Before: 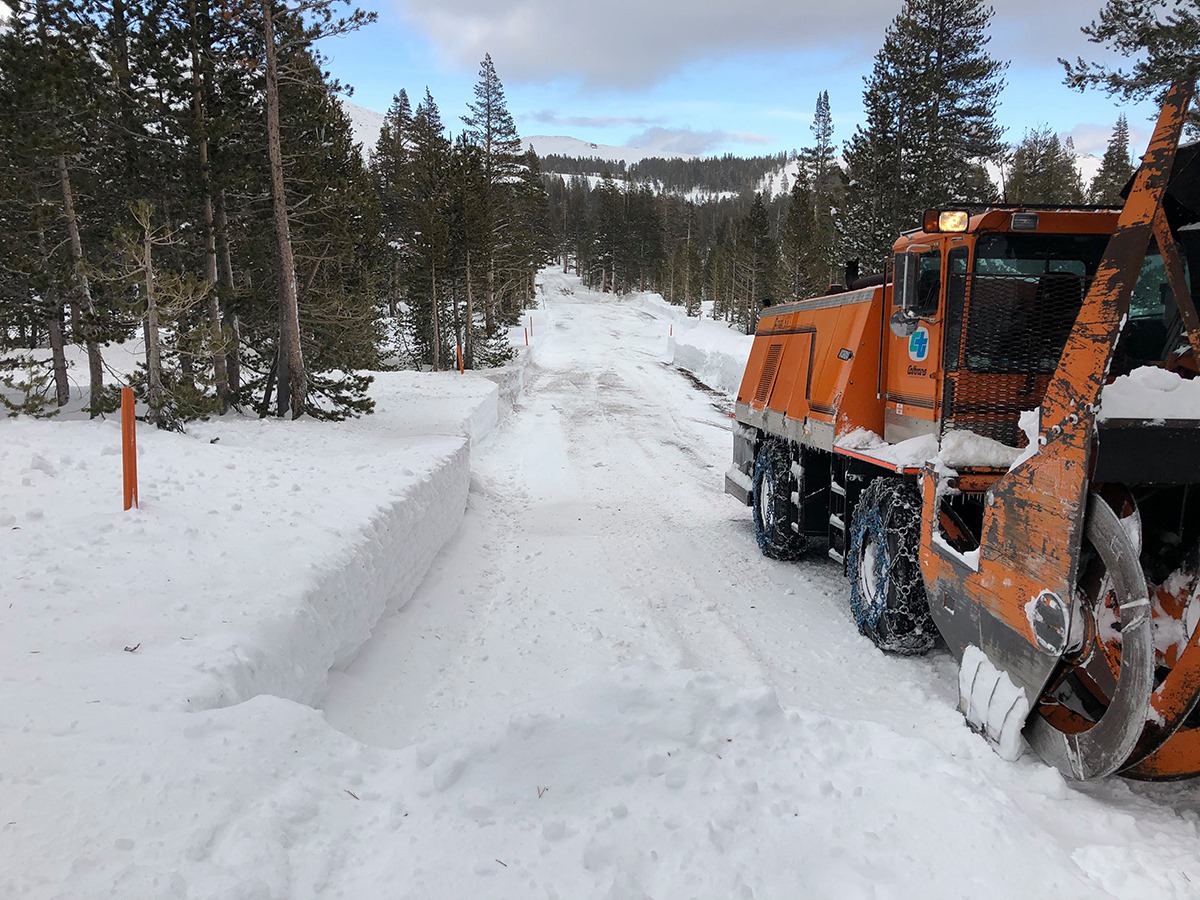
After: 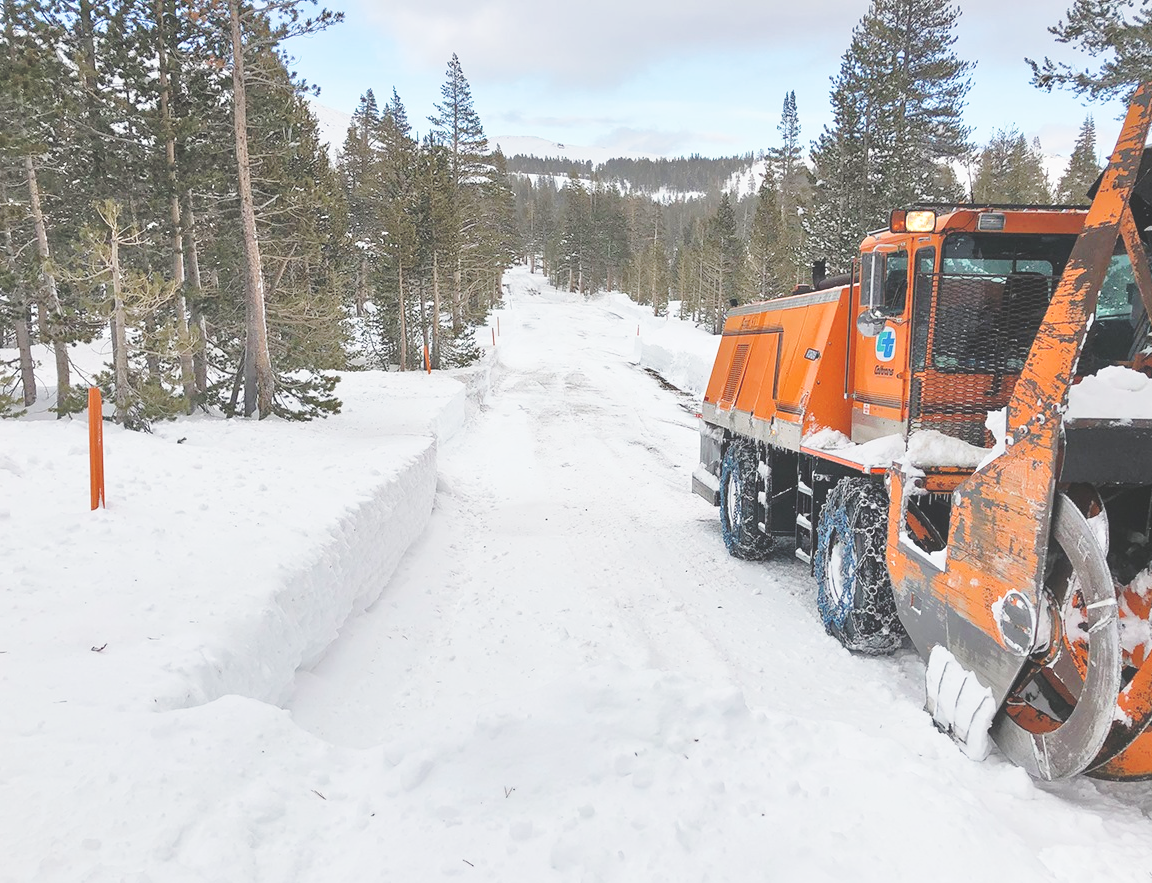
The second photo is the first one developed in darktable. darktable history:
tone equalizer: -7 EV 0.157 EV, -6 EV 0.617 EV, -5 EV 1.15 EV, -4 EV 1.35 EV, -3 EV 1.15 EV, -2 EV 0.6 EV, -1 EV 0.167 EV
exposure: black level correction -0.015, exposure -0.13 EV, compensate exposure bias true, compensate highlight preservation false
crop and rotate: left 2.752%, right 1.236%, bottom 1.849%
base curve: curves: ch0 [(0, 0) (0.028, 0.03) (0.121, 0.232) (0.46, 0.748) (0.859, 0.968) (1, 1)], preserve colors none
